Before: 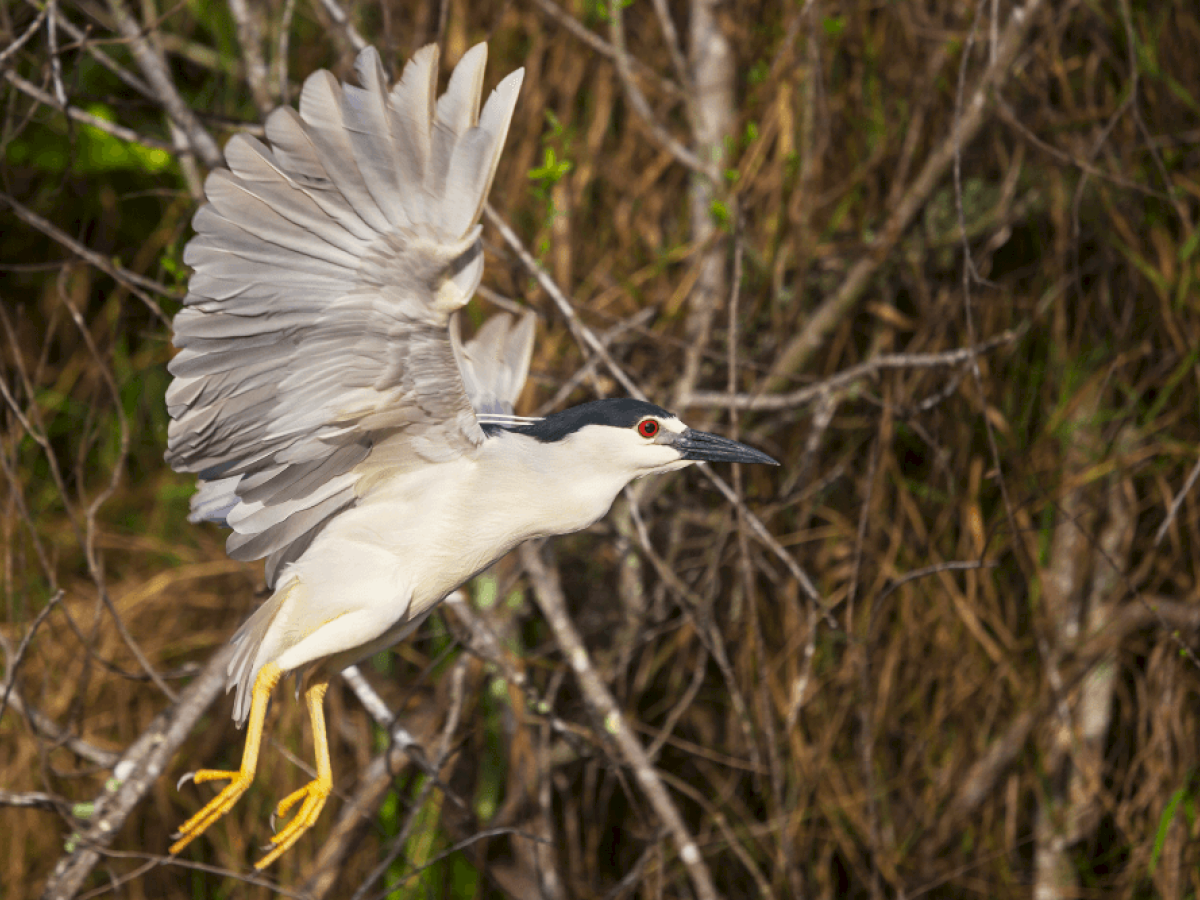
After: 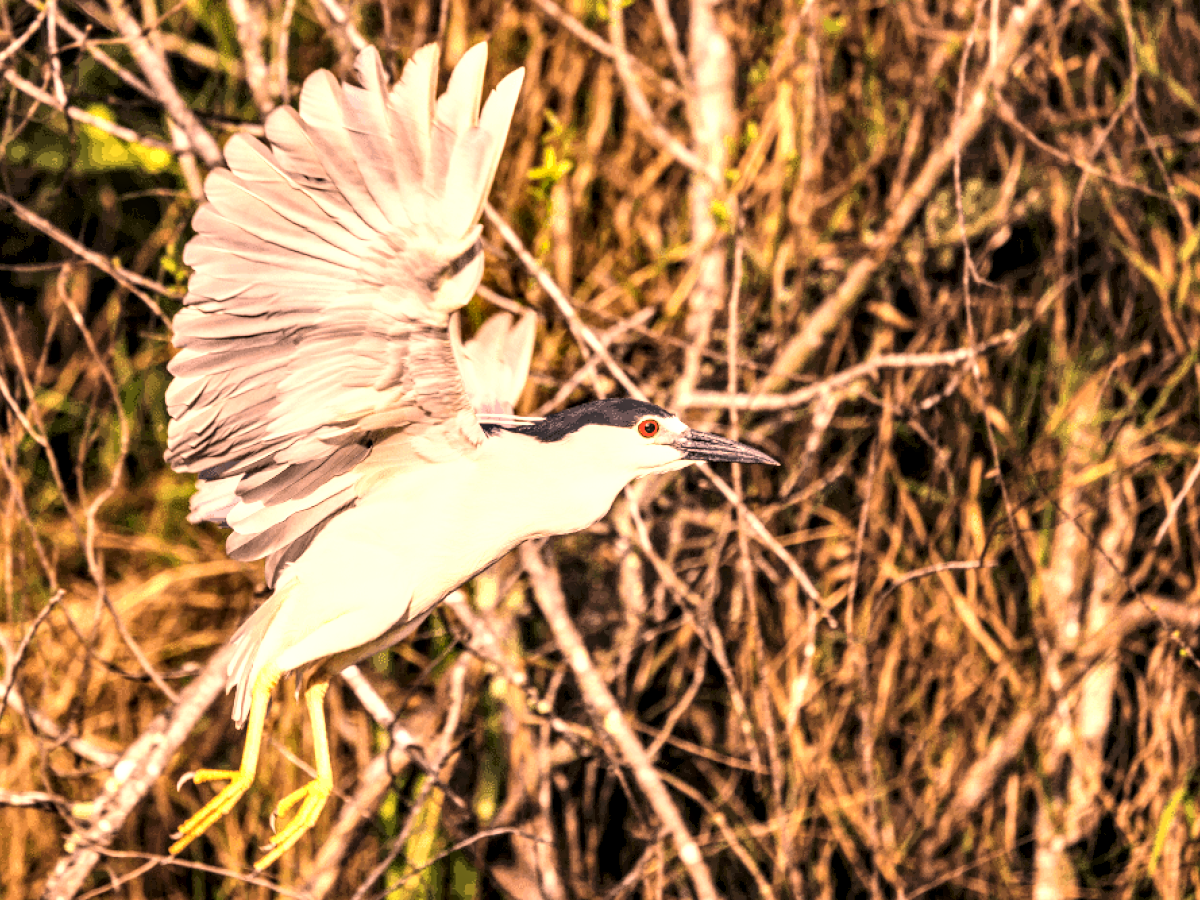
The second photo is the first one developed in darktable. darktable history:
tone equalizer: on, module defaults
local contrast: detail 203%
contrast brightness saturation: contrast 0.1, brightness 0.3, saturation 0.14
base curve: curves: ch0 [(0, 0) (0.028, 0.03) (0.121, 0.232) (0.46, 0.748) (0.859, 0.968) (1, 1)], preserve colors none
color correction: highlights a* 40, highlights b* 40, saturation 0.69
shadows and highlights: shadows 52.42, soften with gaussian
